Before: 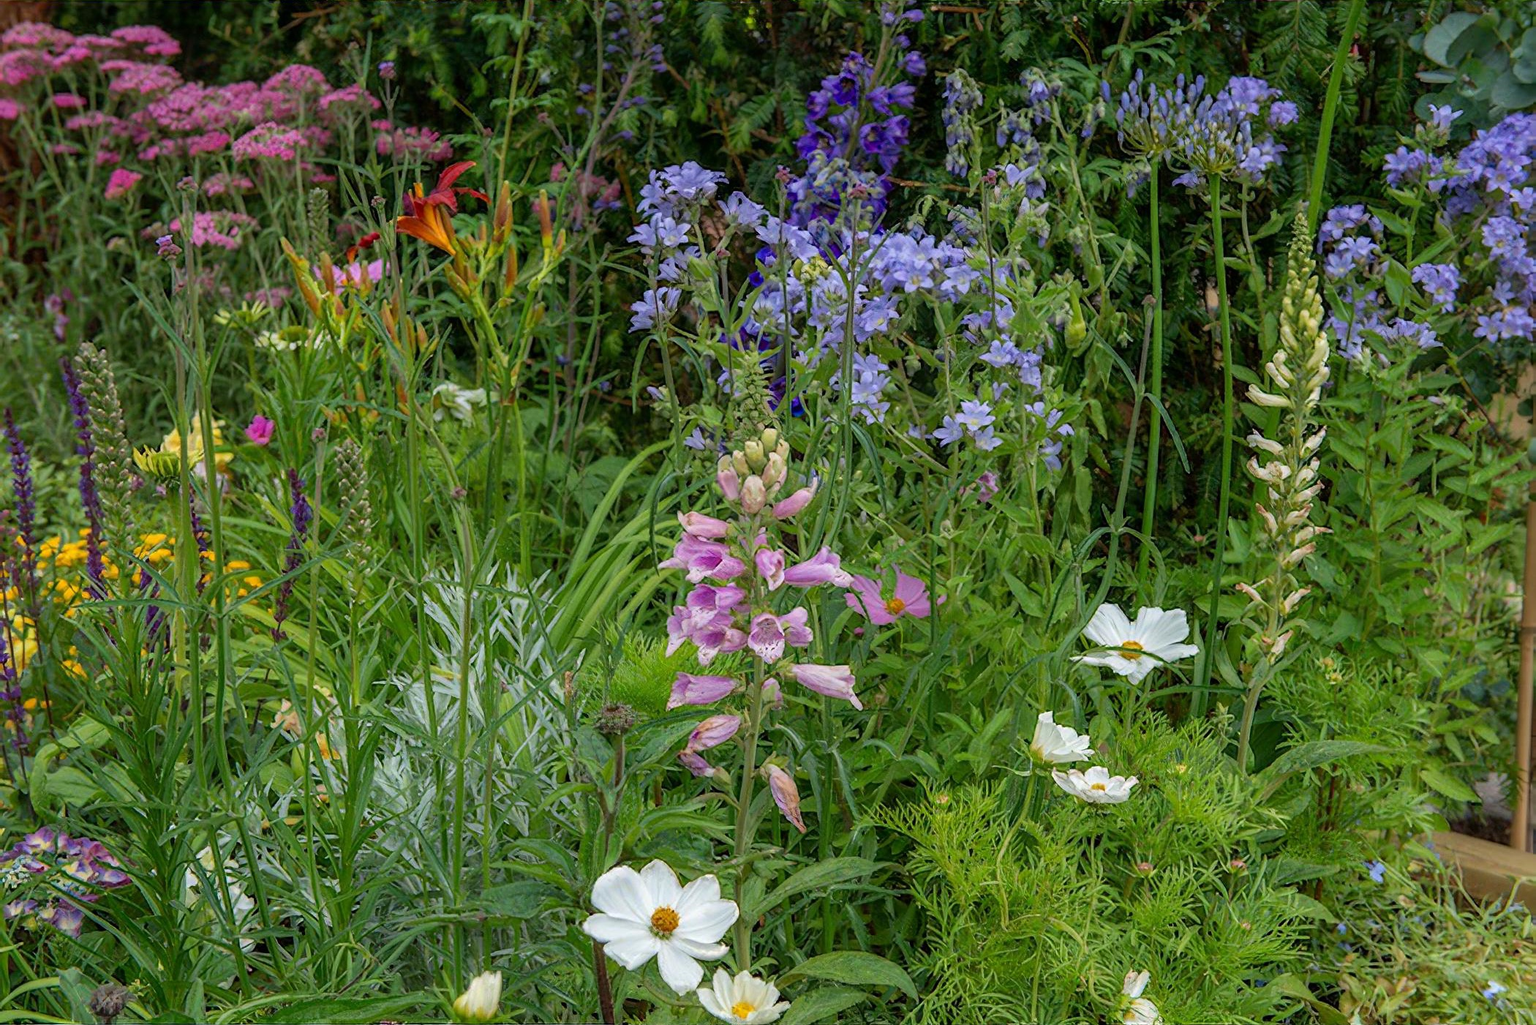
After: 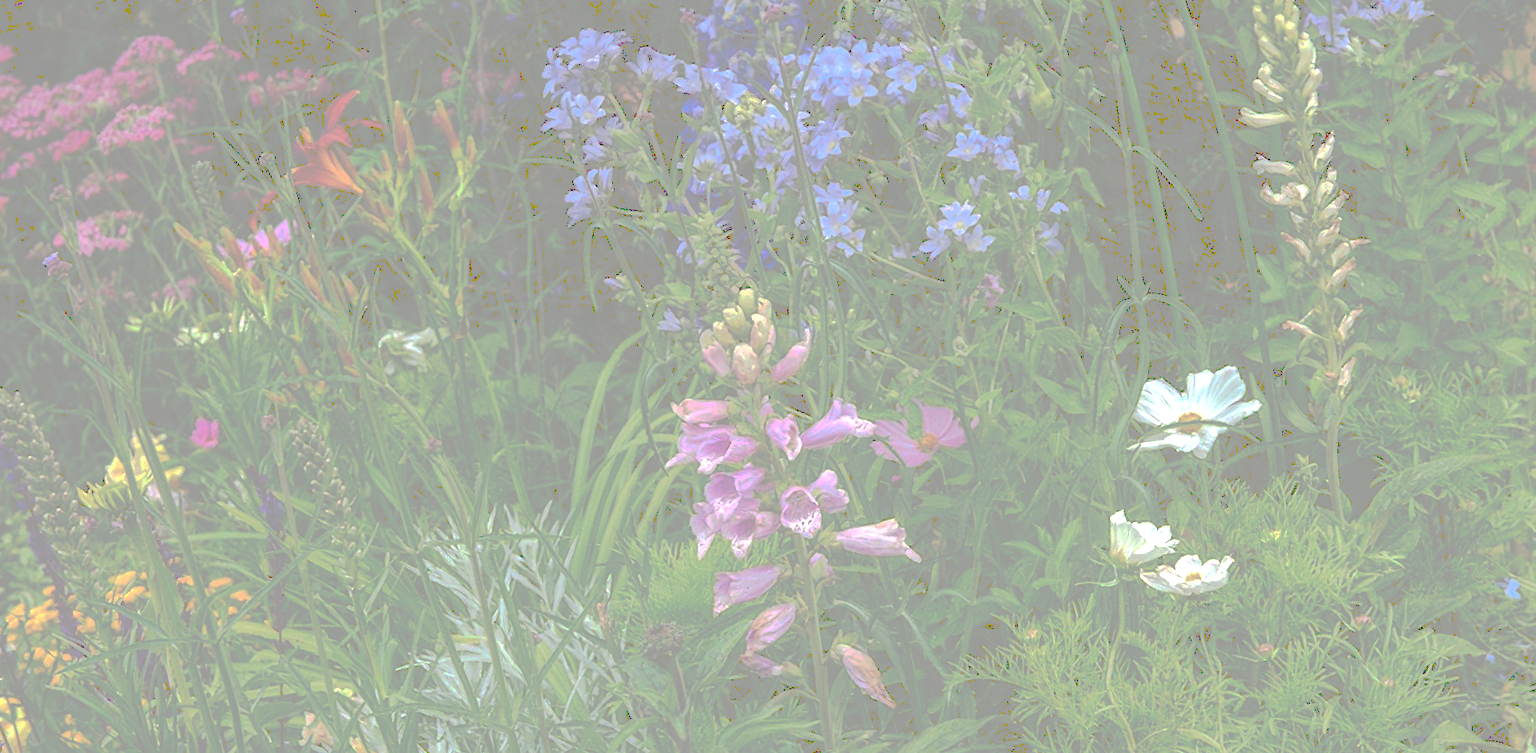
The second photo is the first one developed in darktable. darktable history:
rotate and perspective: rotation -14.8°, crop left 0.1, crop right 0.903, crop top 0.25, crop bottom 0.748
contrast brightness saturation: saturation 0.13
exposure: exposure 0.661 EV, compensate highlight preservation false
tone curve: curves: ch0 [(0, 0) (0.003, 0.626) (0.011, 0.626) (0.025, 0.63) (0.044, 0.631) (0.069, 0.632) (0.1, 0.636) (0.136, 0.637) (0.177, 0.641) (0.224, 0.642) (0.277, 0.646) (0.335, 0.649) (0.399, 0.661) (0.468, 0.679) (0.543, 0.702) (0.623, 0.732) (0.709, 0.769) (0.801, 0.804) (0.898, 0.847) (1, 1)], preserve colors none
